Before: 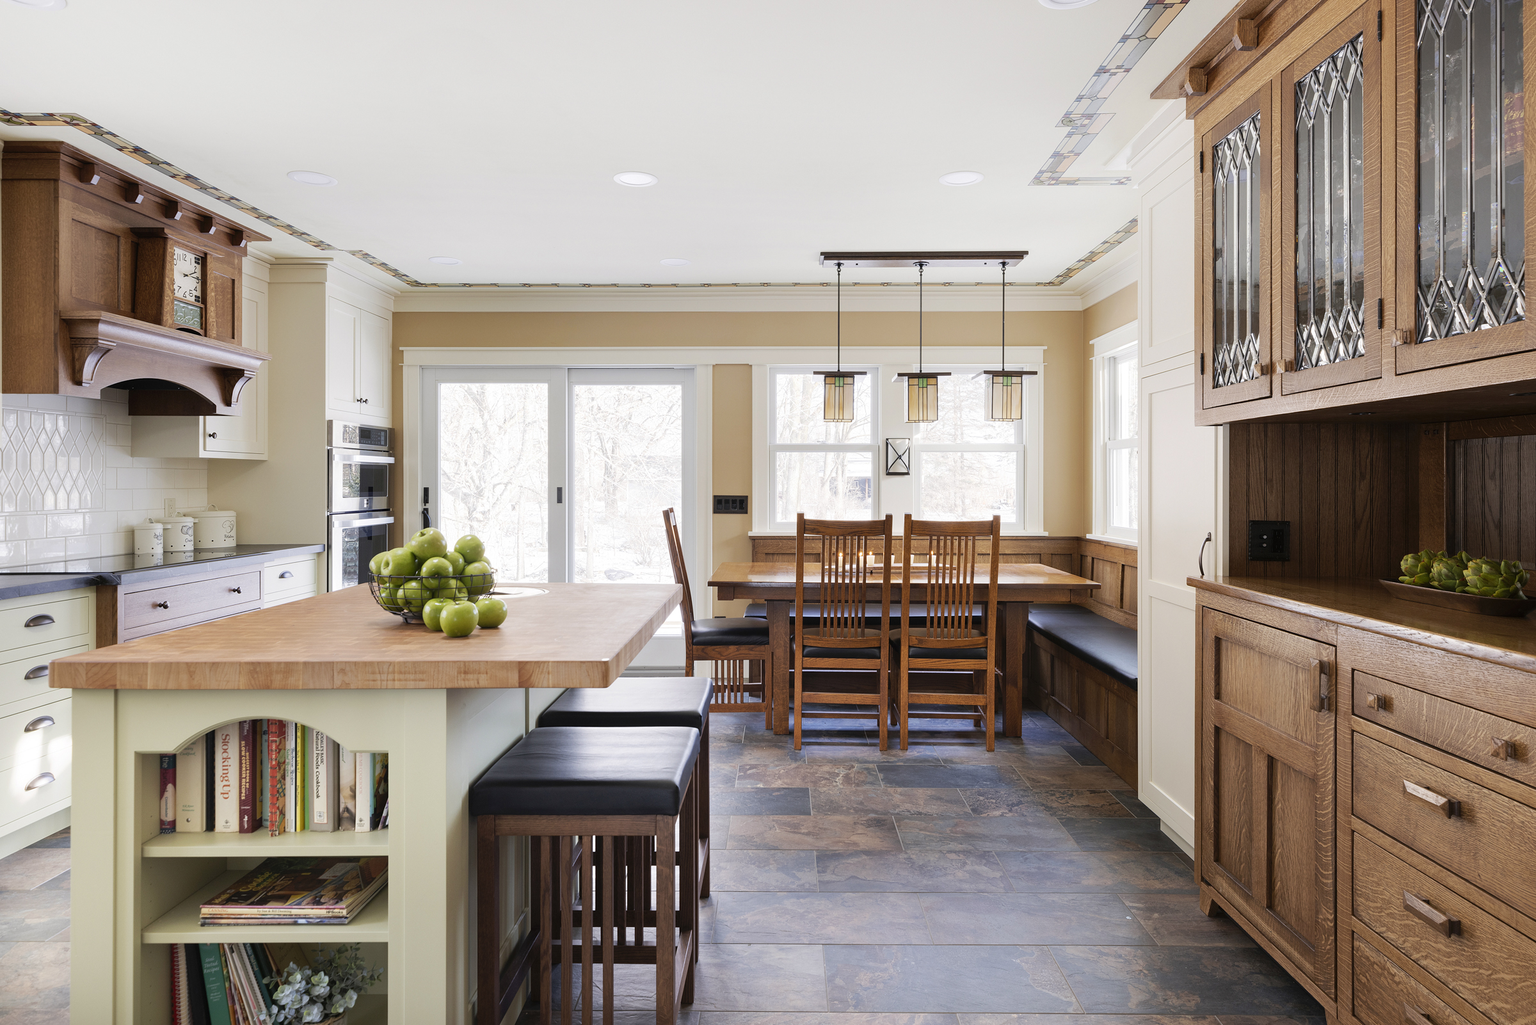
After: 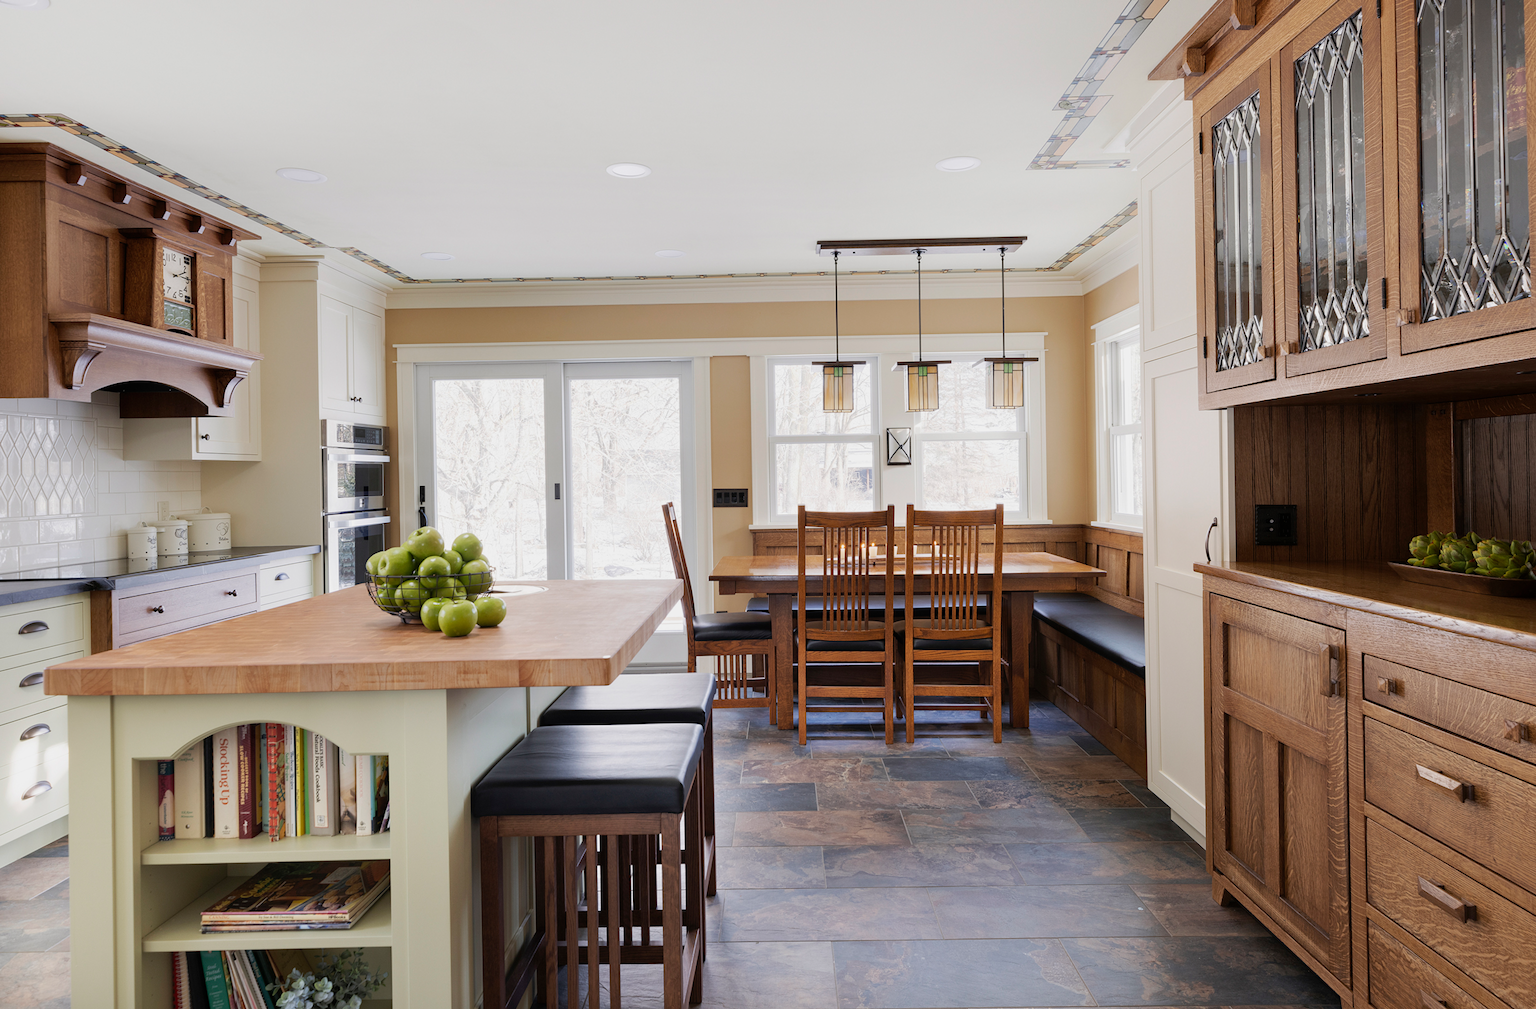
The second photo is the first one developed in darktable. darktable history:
exposure: exposure -0.21 EV, compensate highlight preservation false
rotate and perspective: rotation -1°, crop left 0.011, crop right 0.989, crop top 0.025, crop bottom 0.975
